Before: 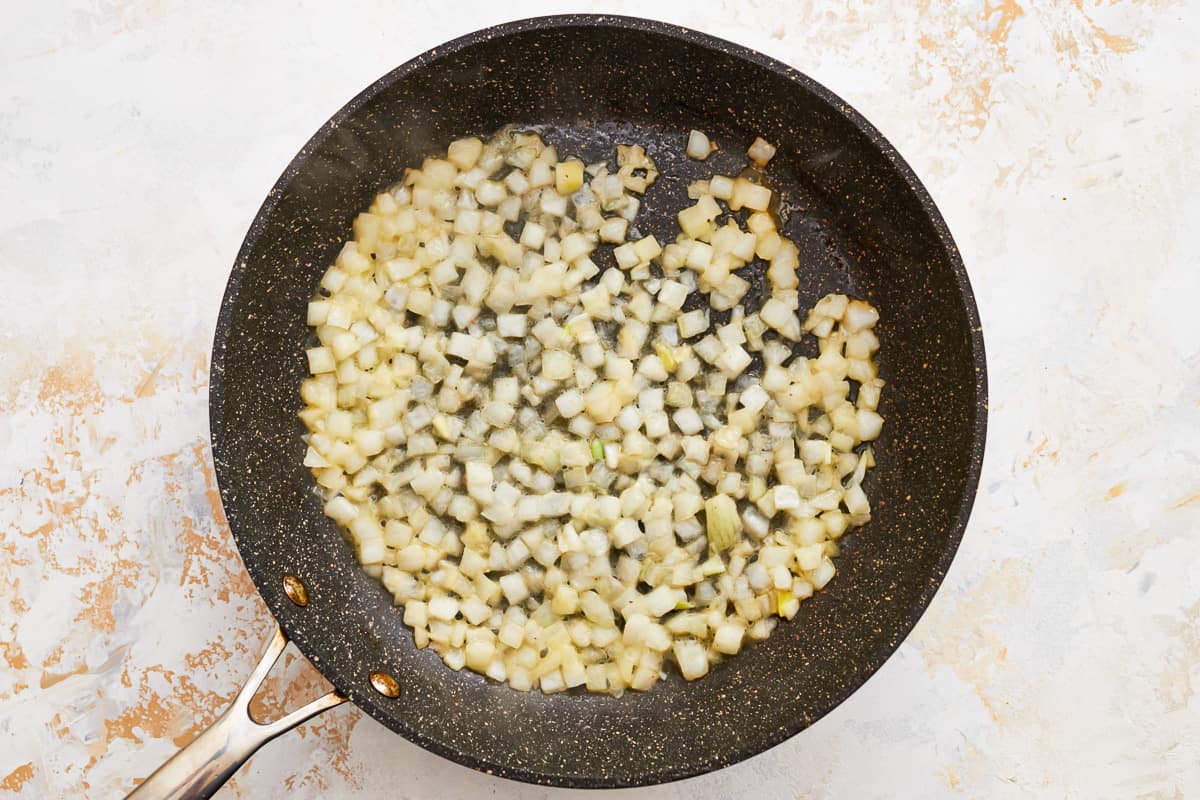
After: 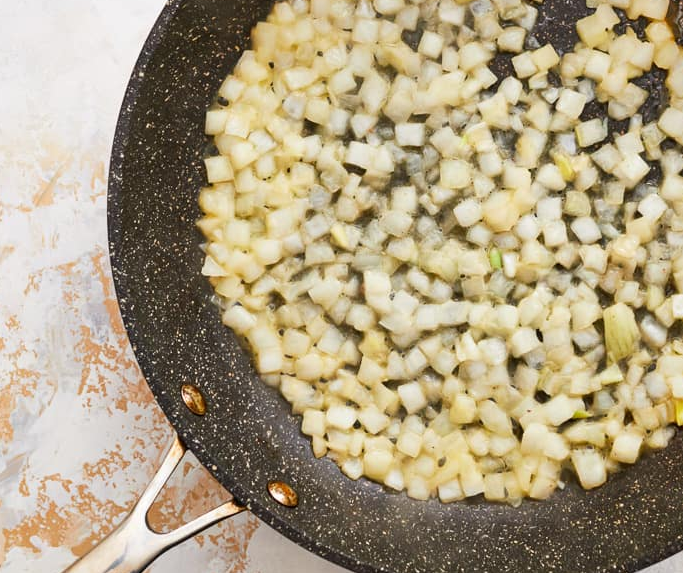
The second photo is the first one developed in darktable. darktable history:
base curve: curves: ch0 [(0, 0) (0.989, 0.992)], preserve colors none
crop: left 8.574%, top 23.979%, right 34.462%, bottom 4.358%
